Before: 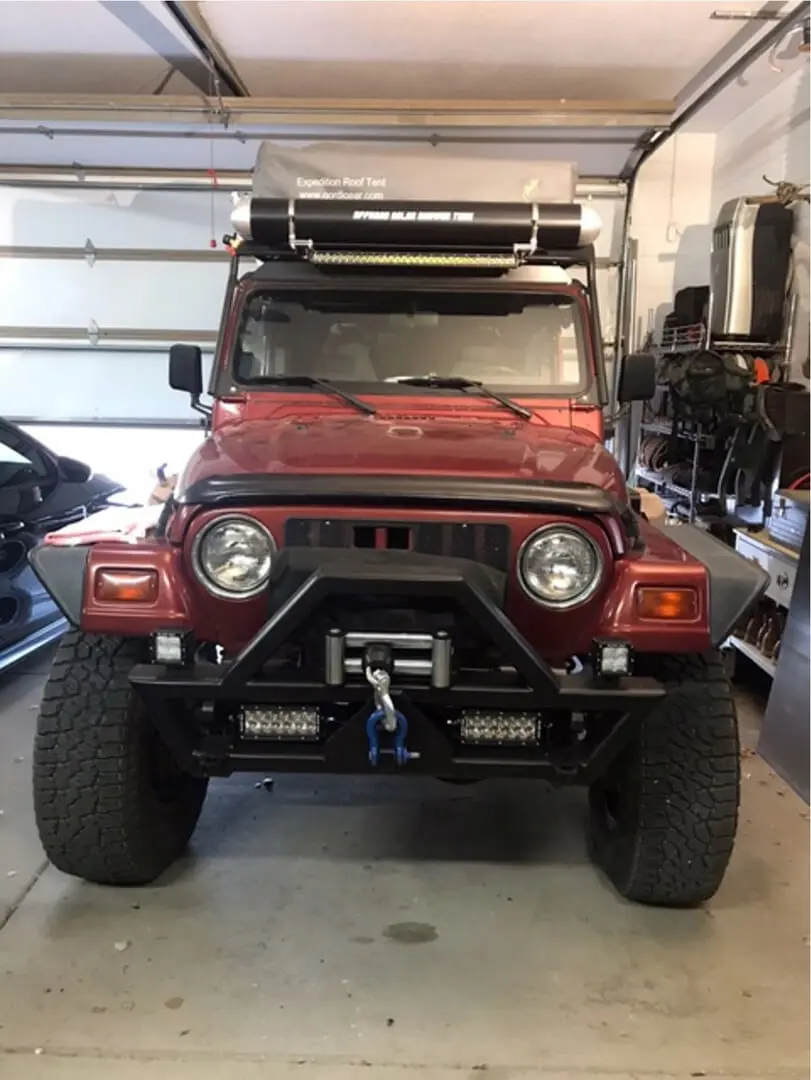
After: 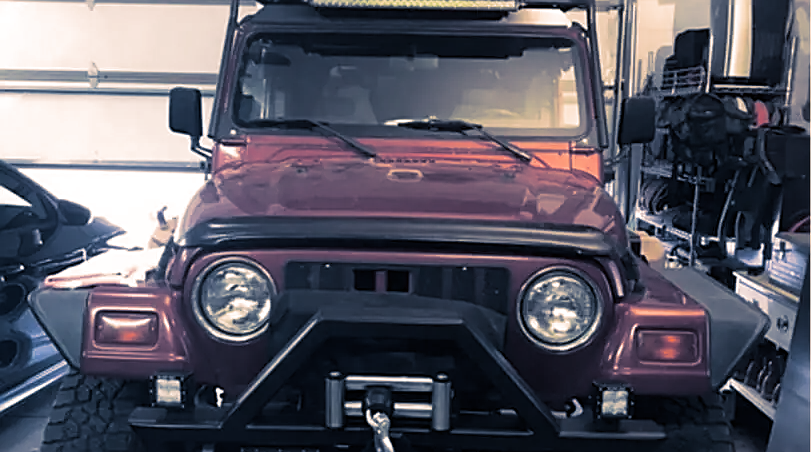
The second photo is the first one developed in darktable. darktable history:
split-toning: shadows › hue 226.8°, shadows › saturation 0.56, highlights › hue 28.8°, balance -40, compress 0%
crop and rotate: top 23.84%, bottom 34.294%
sharpen: on, module defaults
